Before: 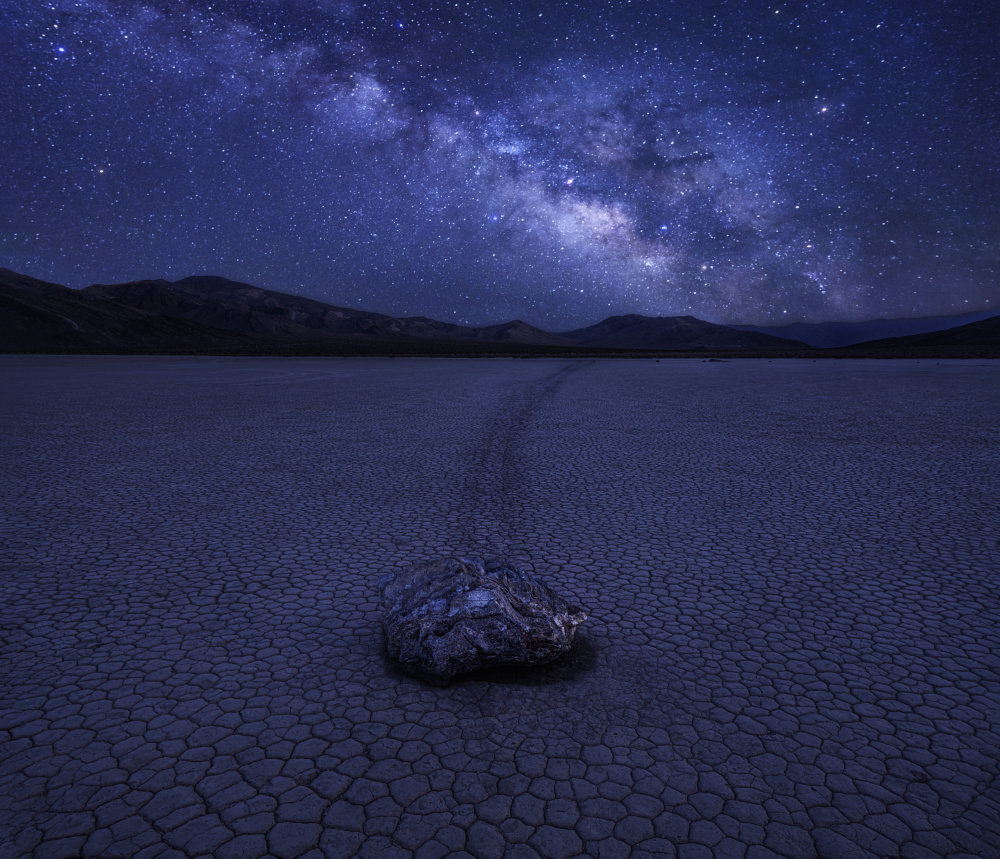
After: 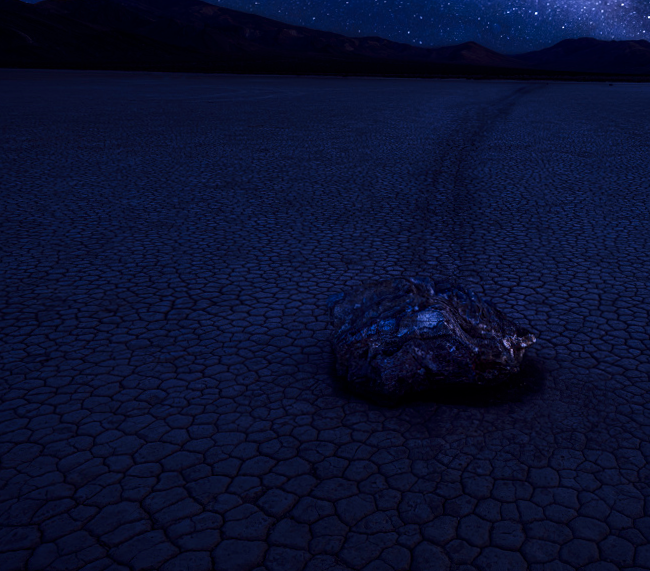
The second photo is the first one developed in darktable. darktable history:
tone equalizer: -8 EV -0.78 EV, -7 EV -0.67 EV, -6 EV -0.57 EV, -5 EV -0.423 EV, -3 EV 0.368 EV, -2 EV 0.6 EV, -1 EV 0.682 EV, +0 EV 0.757 EV, edges refinement/feathering 500, mask exposure compensation -1.57 EV, preserve details no
crop and rotate: angle -0.947°, left 3.959%, top 32.227%, right 29.734%
contrast brightness saturation: brightness -0.25, saturation 0.198
